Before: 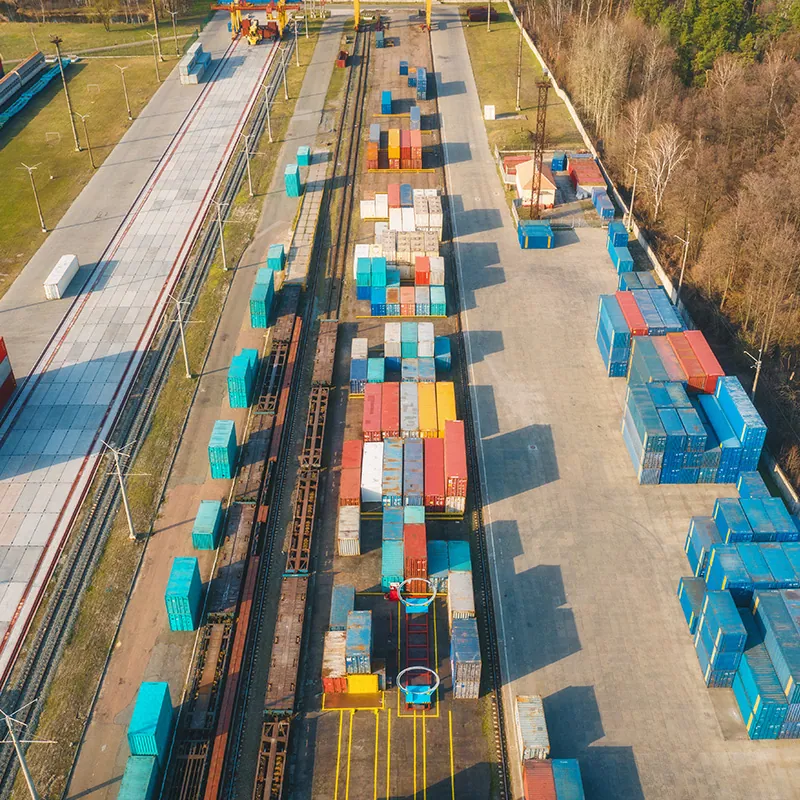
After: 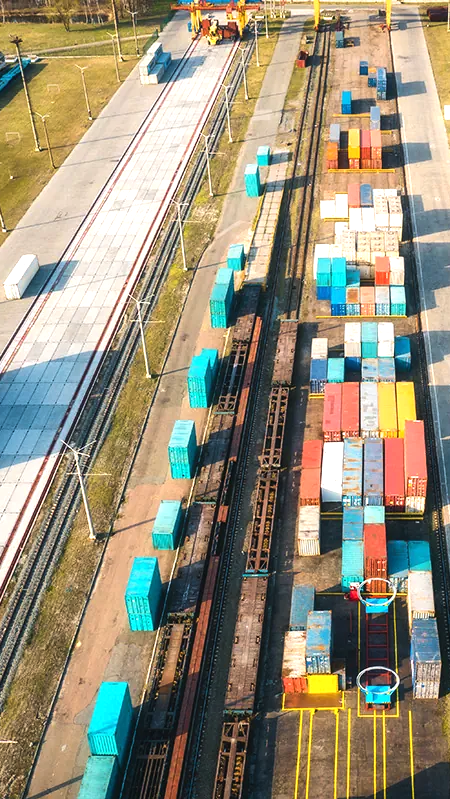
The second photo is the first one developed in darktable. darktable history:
crop: left 5.114%, right 38.589%
tone equalizer: -8 EV -0.75 EV, -7 EV -0.7 EV, -6 EV -0.6 EV, -5 EV -0.4 EV, -3 EV 0.4 EV, -2 EV 0.6 EV, -1 EV 0.7 EV, +0 EV 0.75 EV, edges refinement/feathering 500, mask exposure compensation -1.57 EV, preserve details no
